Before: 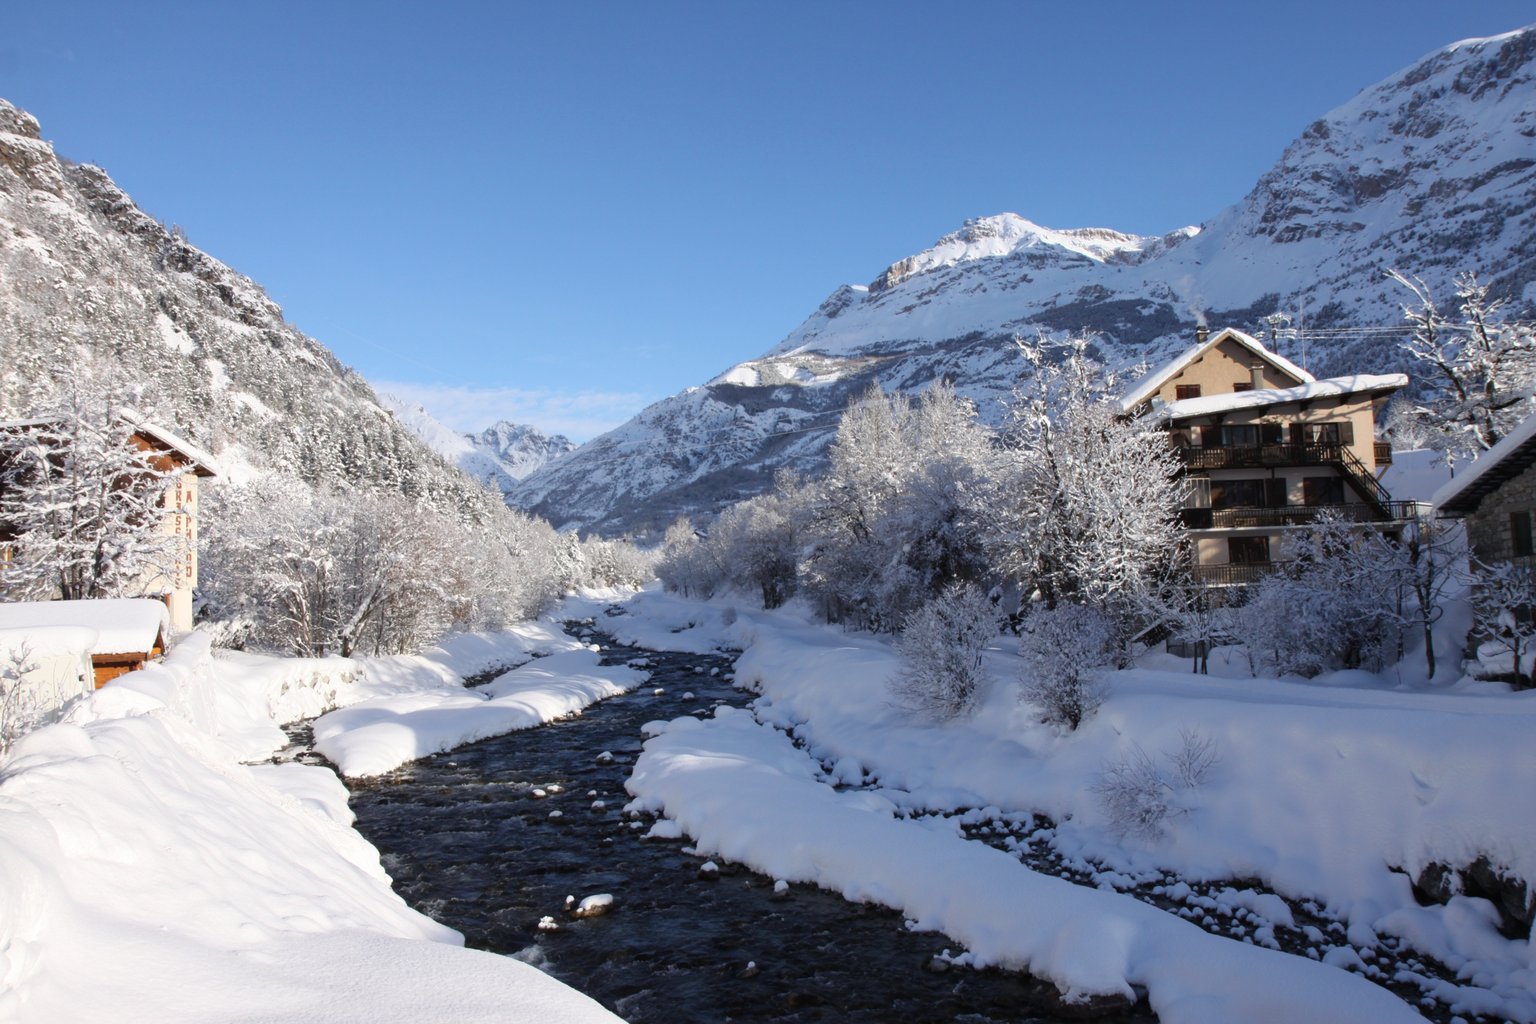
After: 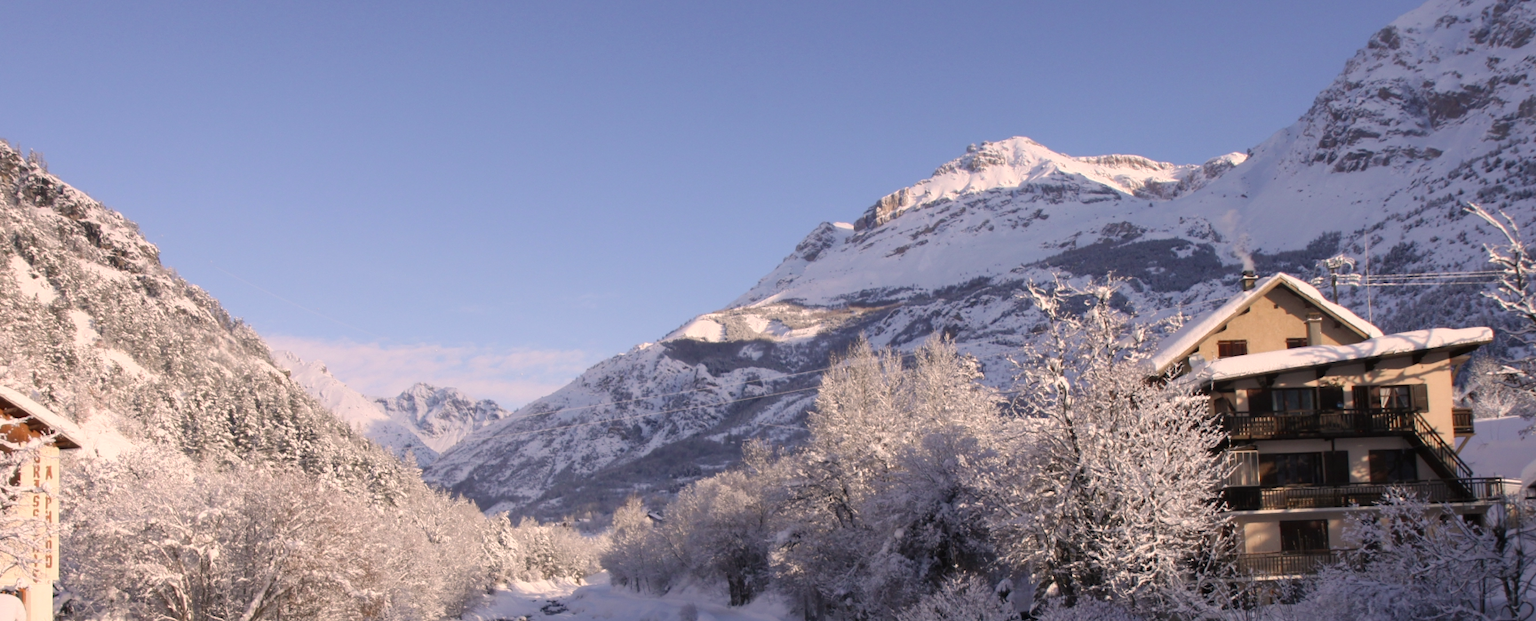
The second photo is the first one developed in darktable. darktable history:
color correction: highlights a* 11.35, highlights b* 12.06
tone equalizer: -7 EV 0.171 EV, -6 EV 0.144 EV, -5 EV 0.12 EV, -4 EV 0.027 EV, -2 EV -0.029 EV, -1 EV -0.053 EV, +0 EV -0.058 EV, edges refinement/feathering 500, mask exposure compensation -1.57 EV, preserve details no
crop and rotate: left 9.628%, top 9.565%, right 5.94%, bottom 39.098%
